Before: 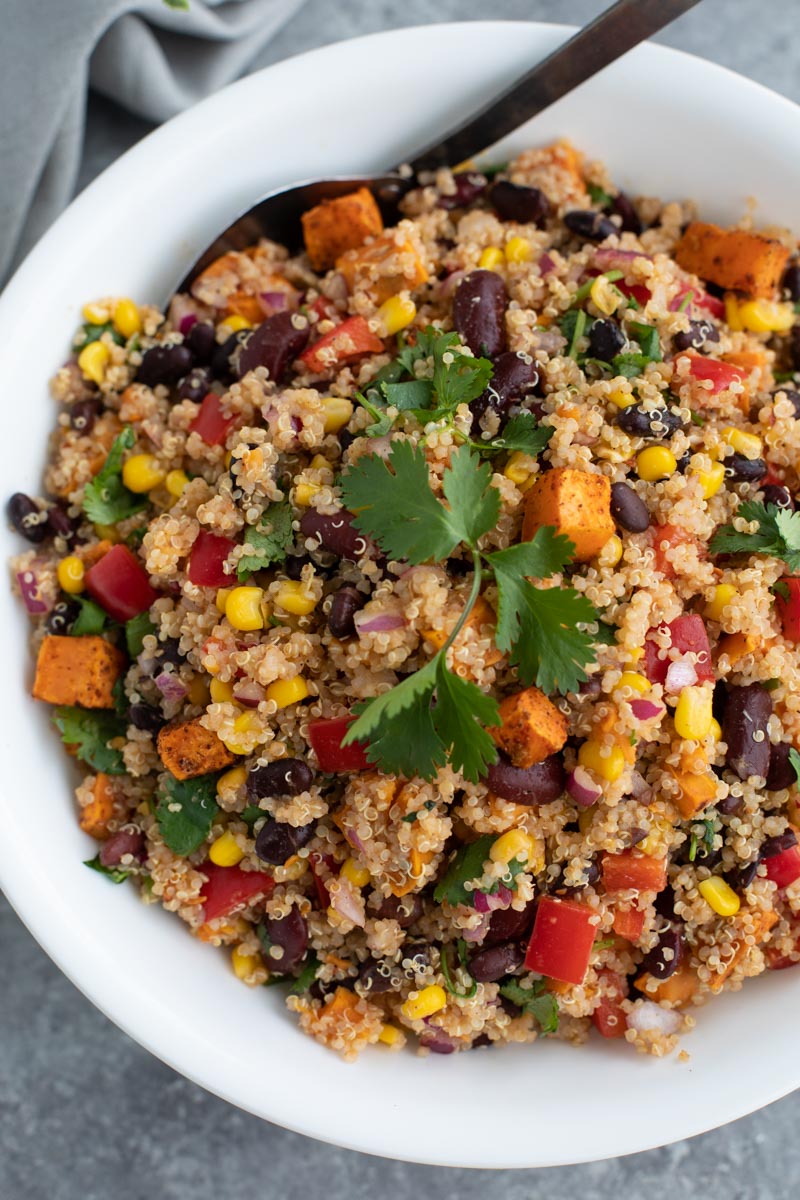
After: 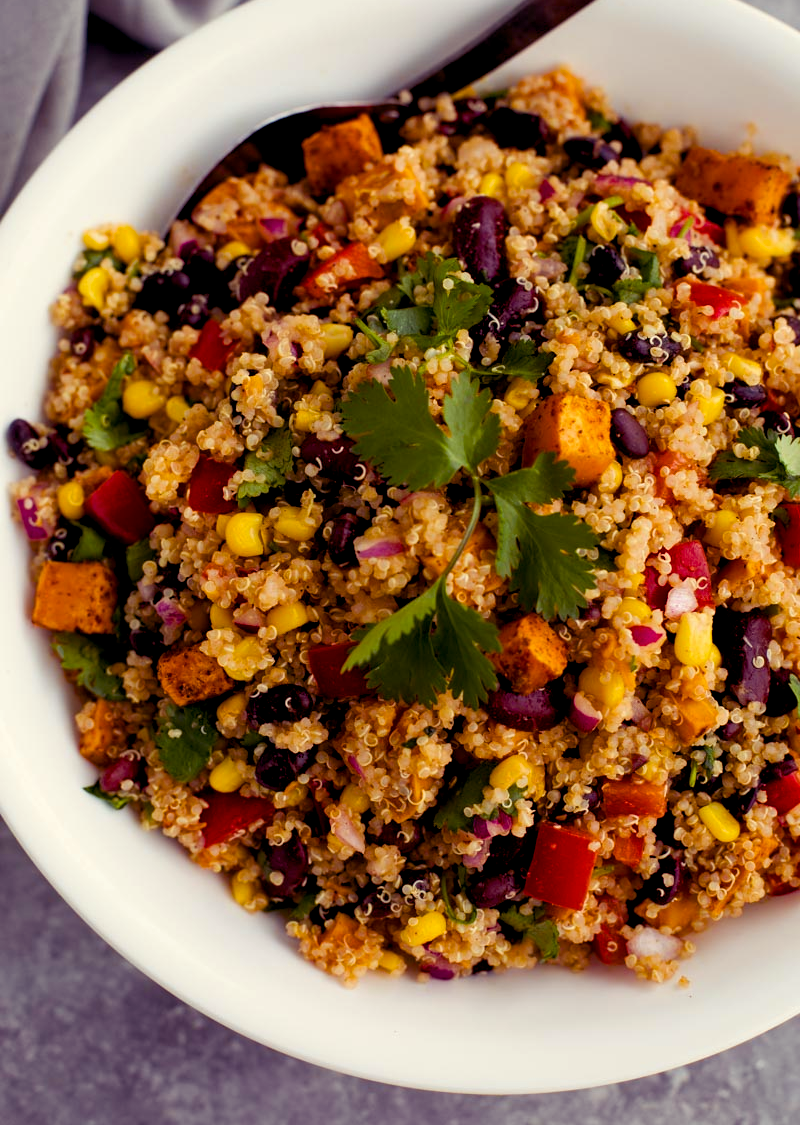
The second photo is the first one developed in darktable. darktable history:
exposure: exposure -0.462 EV, compensate highlight preservation false
color balance rgb: shadows lift › luminance -21.66%, shadows lift › chroma 8.98%, shadows lift › hue 283.37°, power › chroma 1.55%, power › hue 25.59°, highlights gain › luminance 6.08%, highlights gain › chroma 2.55%, highlights gain › hue 90°, global offset › luminance -0.87%, perceptual saturation grading › global saturation 27.49%, perceptual saturation grading › highlights -28.39%, perceptual saturation grading › mid-tones 15.22%, perceptual saturation grading › shadows 33.98%, perceptual brilliance grading › highlights 10%, perceptual brilliance grading › mid-tones 5%
crop and rotate: top 6.25%
